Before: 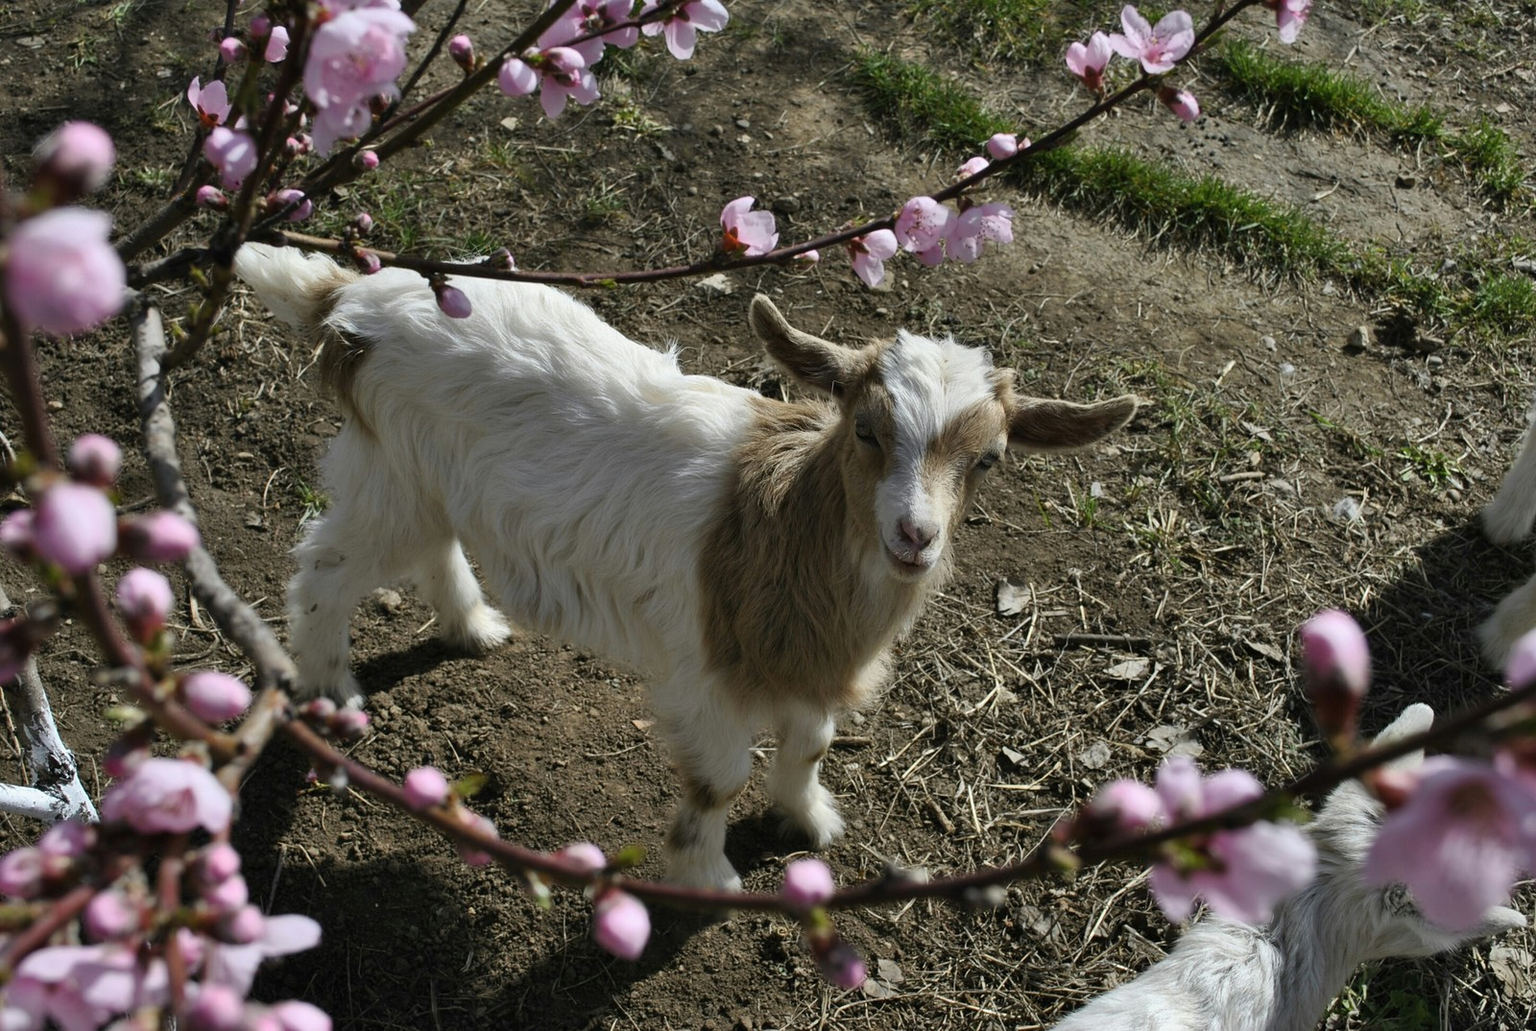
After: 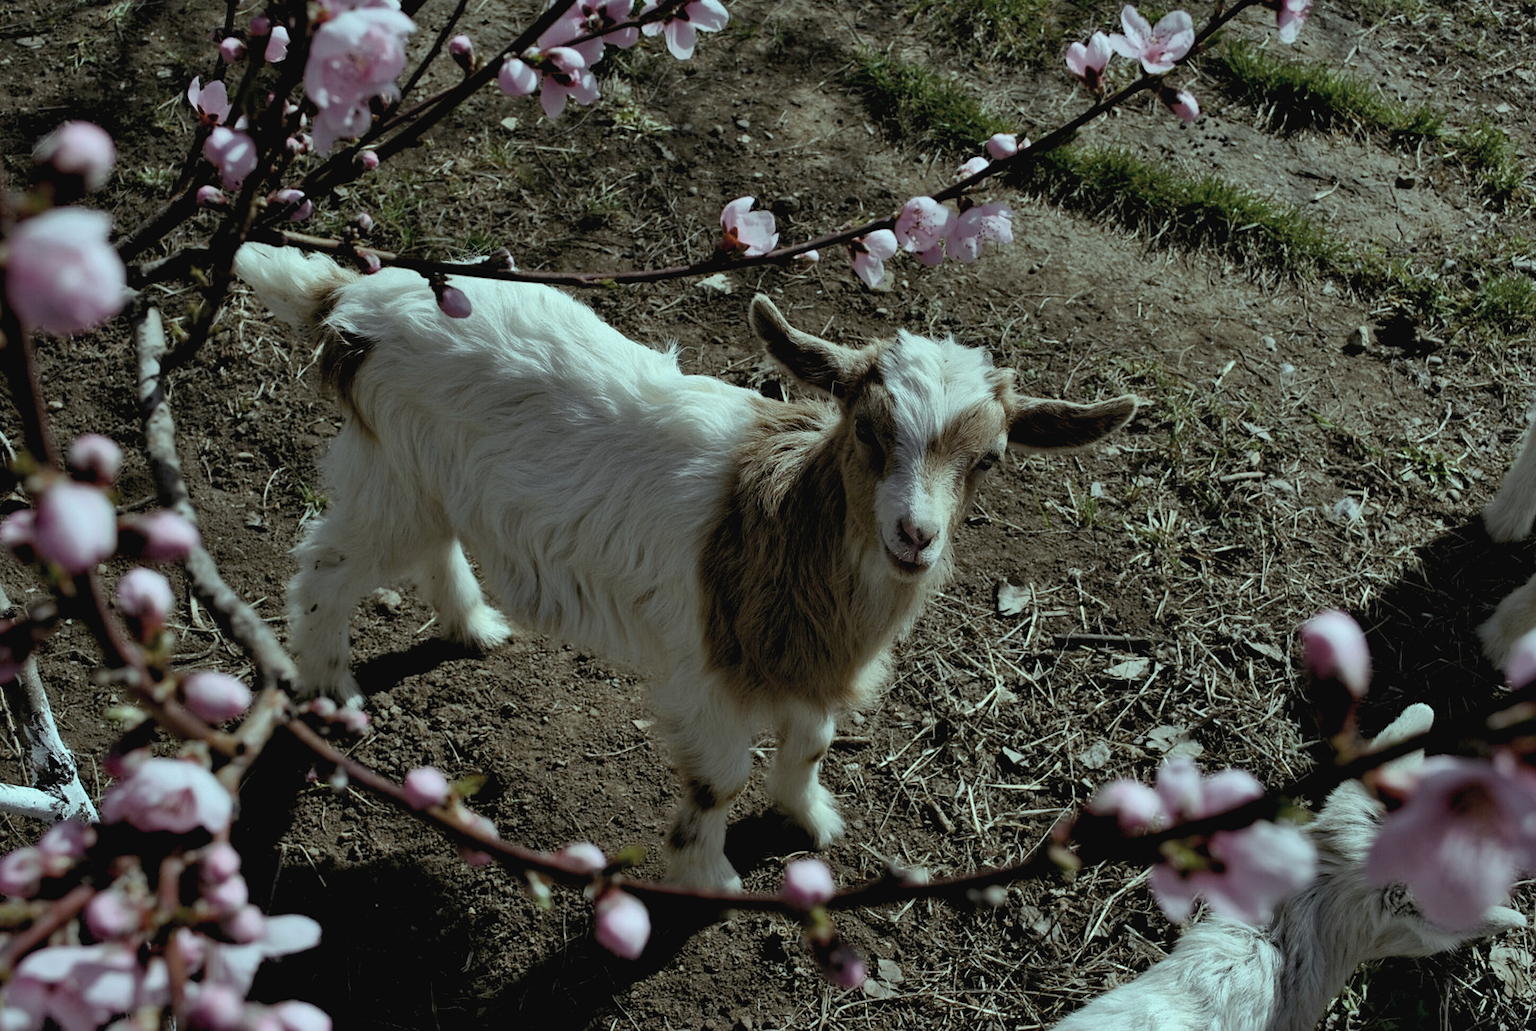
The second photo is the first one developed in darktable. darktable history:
color balance rgb: power › chroma 0.284%, power › hue 25.08°, highlights gain › chroma 5.263%, highlights gain › hue 195.08°, global offset › luminance -0.51%, linear chroma grading › global chroma 0.57%, perceptual saturation grading › global saturation 0.373%
exposure: black level correction 0.009, exposure -0.164 EV, compensate exposure bias true, compensate highlight preservation false
haze removal: compatibility mode true, adaptive false
contrast brightness saturation: contrast -0.061, saturation -0.393
